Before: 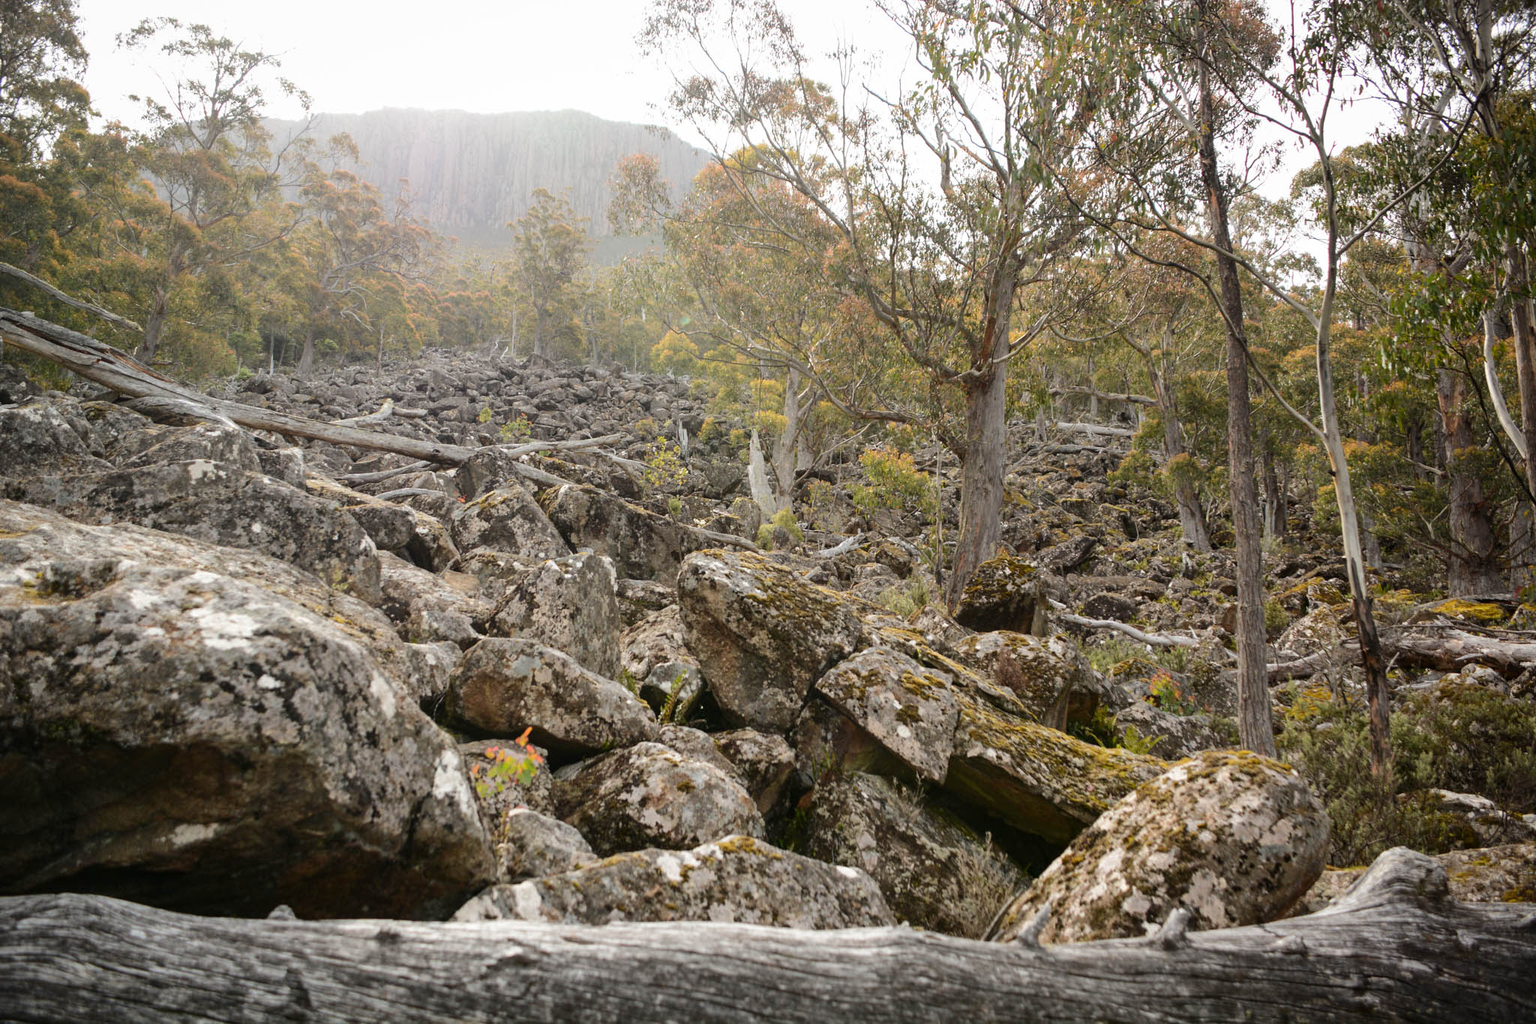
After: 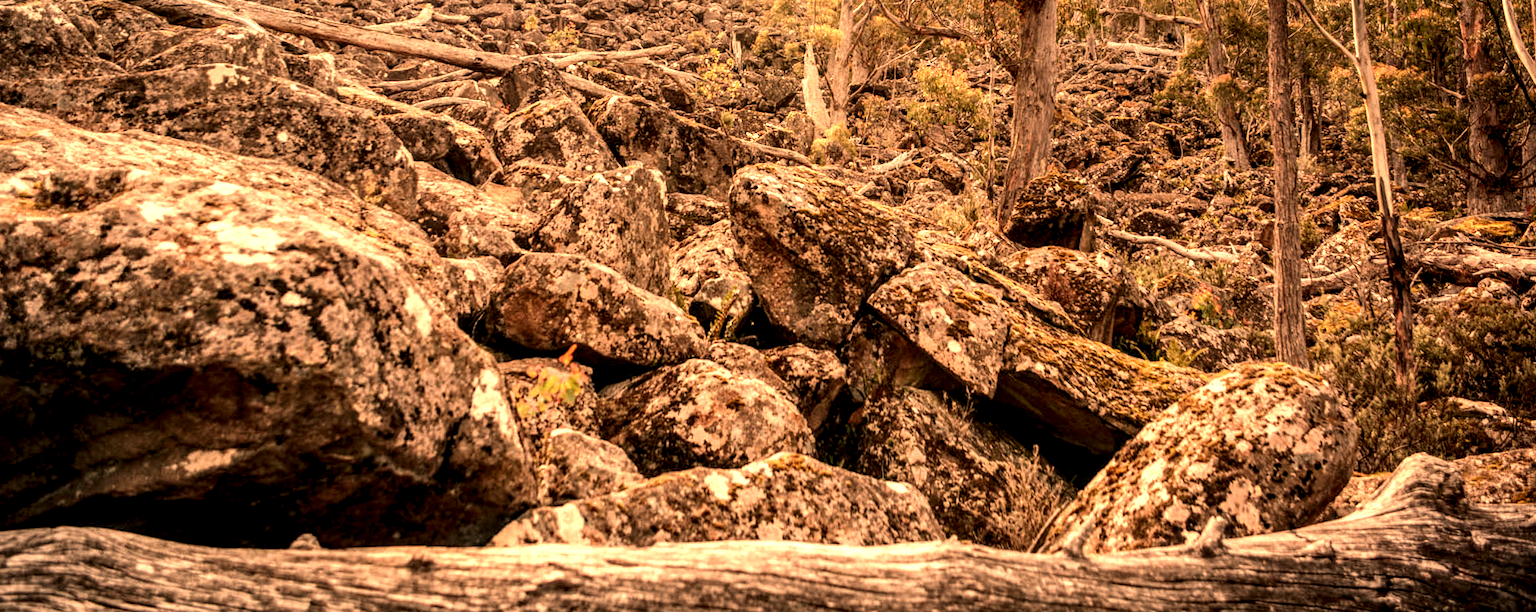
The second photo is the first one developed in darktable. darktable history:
crop and rotate: top 36.435%
white balance: red 1.467, blue 0.684
local contrast: highlights 19%, detail 186%
rotate and perspective: rotation 0.679°, lens shift (horizontal) 0.136, crop left 0.009, crop right 0.991, crop top 0.078, crop bottom 0.95
